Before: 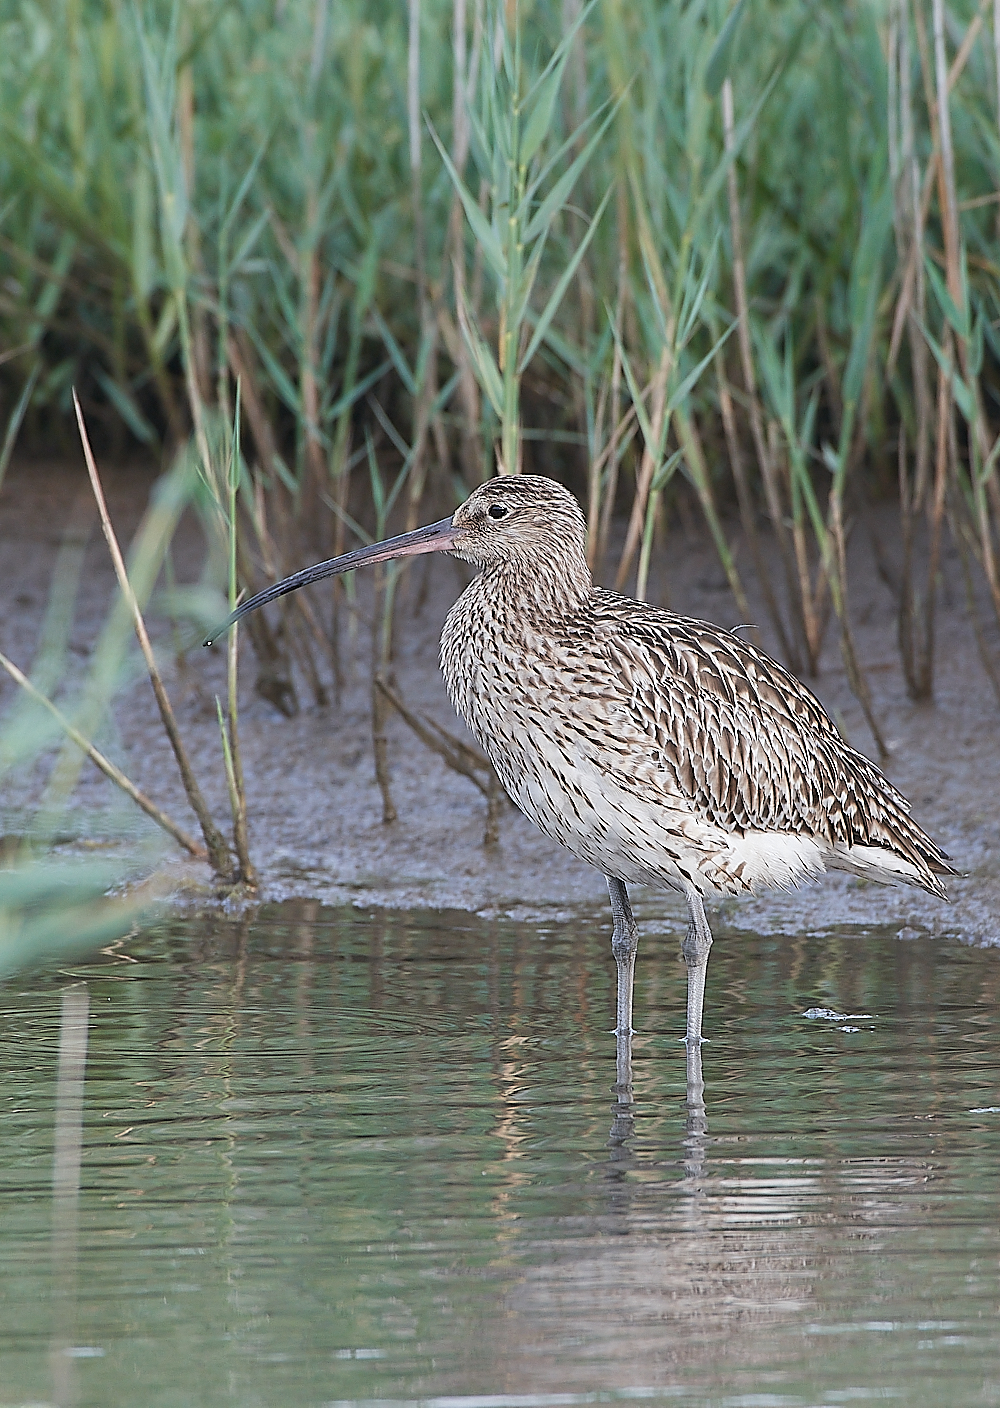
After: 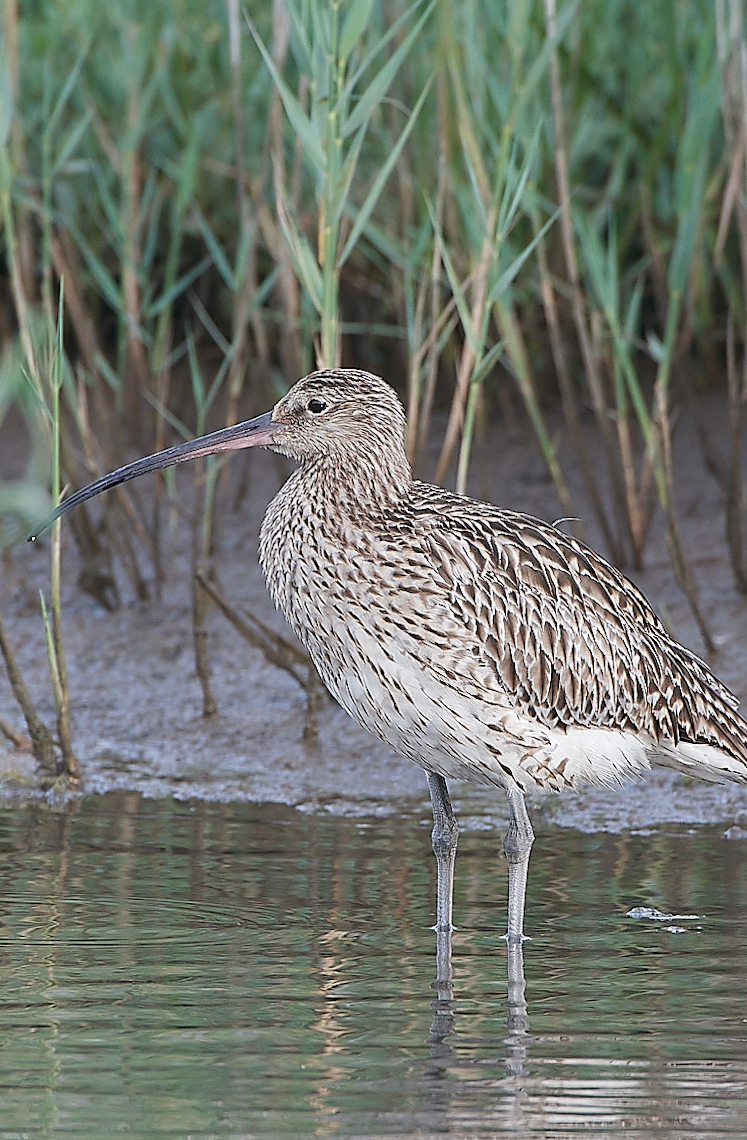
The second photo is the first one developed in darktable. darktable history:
crop: left 16.768%, top 8.653%, right 8.362%, bottom 12.485%
rotate and perspective: lens shift (horizontal) -0.055, automatic cropping off
